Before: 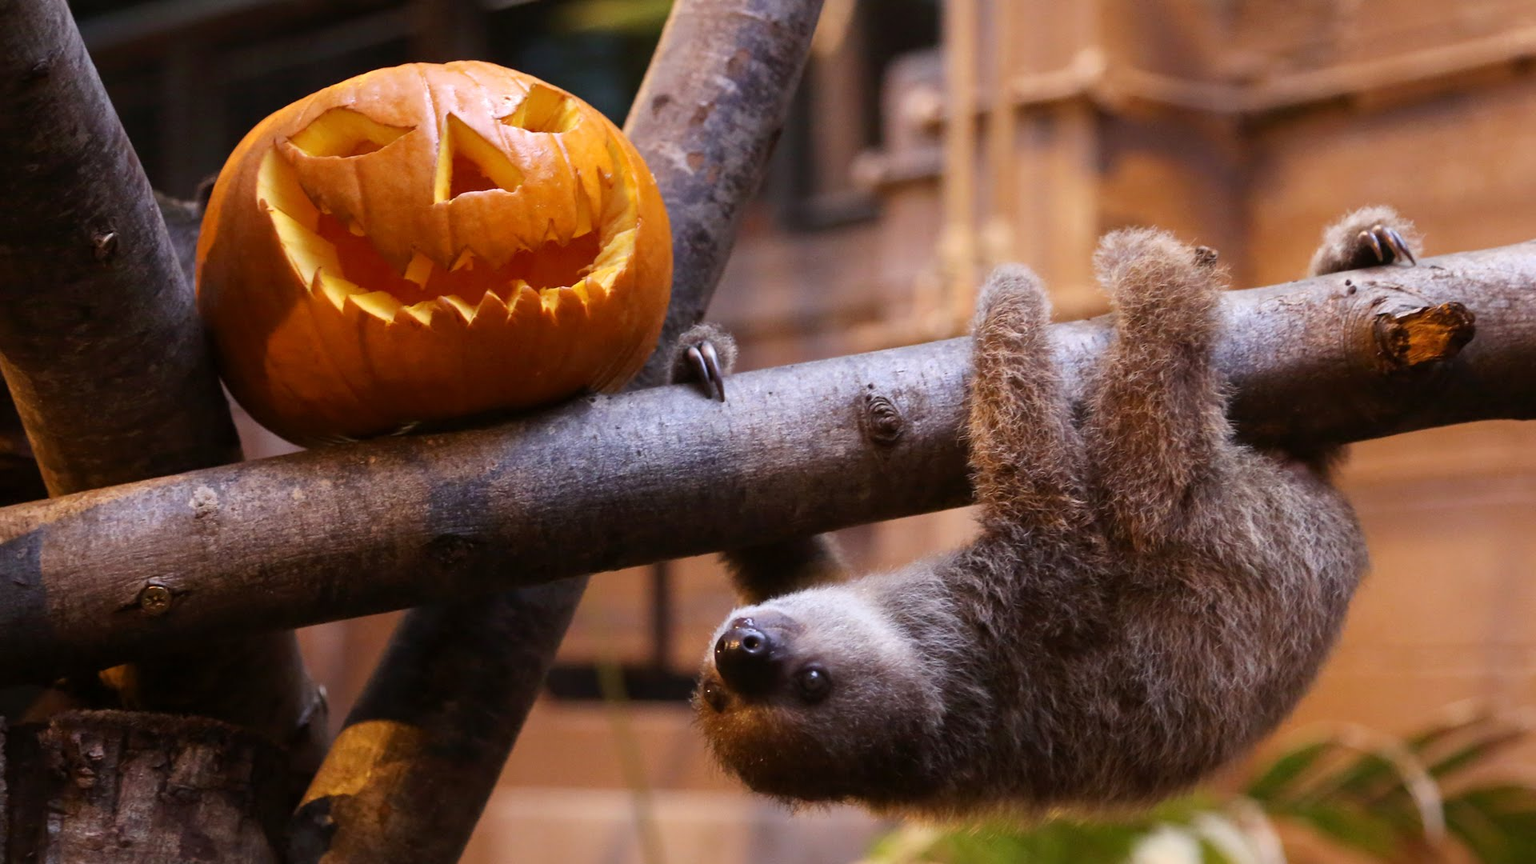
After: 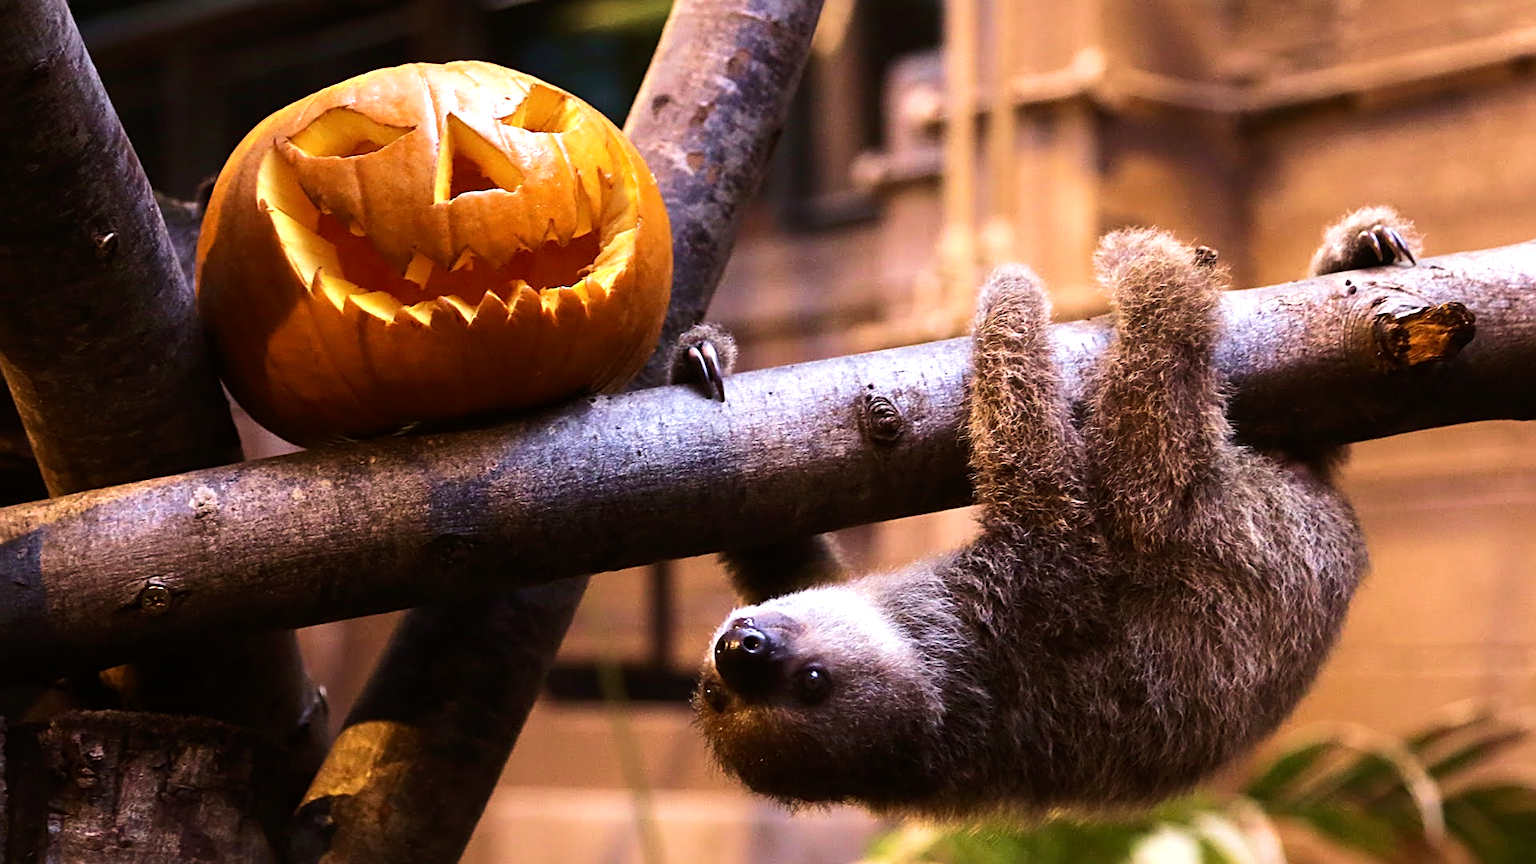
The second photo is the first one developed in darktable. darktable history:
velvia: strength 45%
sharpen: amount 0.6
contrast brightness saturation: contrast 0.07
tone equalizer: -8 EV -0.75 EV, -7 EV -0.7 EV, -6 EV -0.6 EV, -5 EV -0.4 EV, -3 EV 0.4 EV, -2 EV 0.6 EV, -1 EV 0.7 EV, +0 EV 0.75 EV, edges refinement/feathering 500, mask exposure compensation -1.57 EV, preserve details no
